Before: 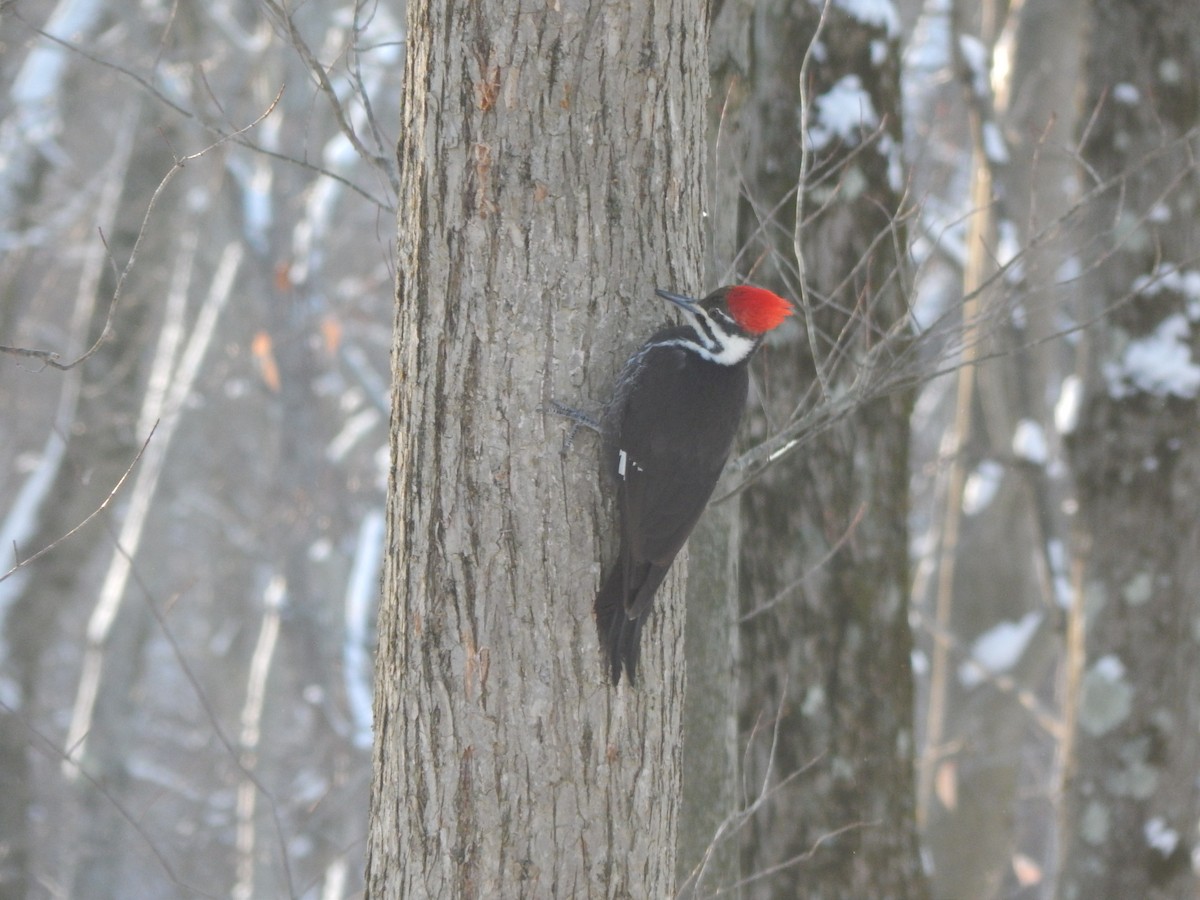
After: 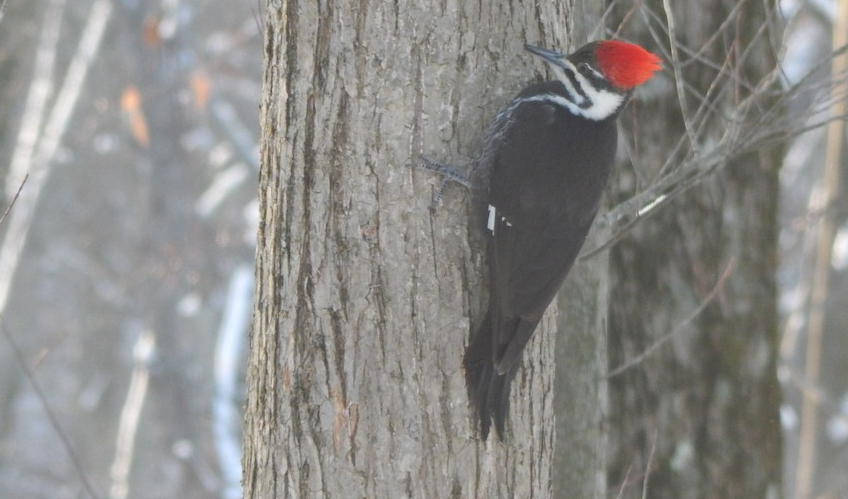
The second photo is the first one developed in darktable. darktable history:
crop: left 10.965%, top 27.25%, right 18.295%, bottom 17.278%
